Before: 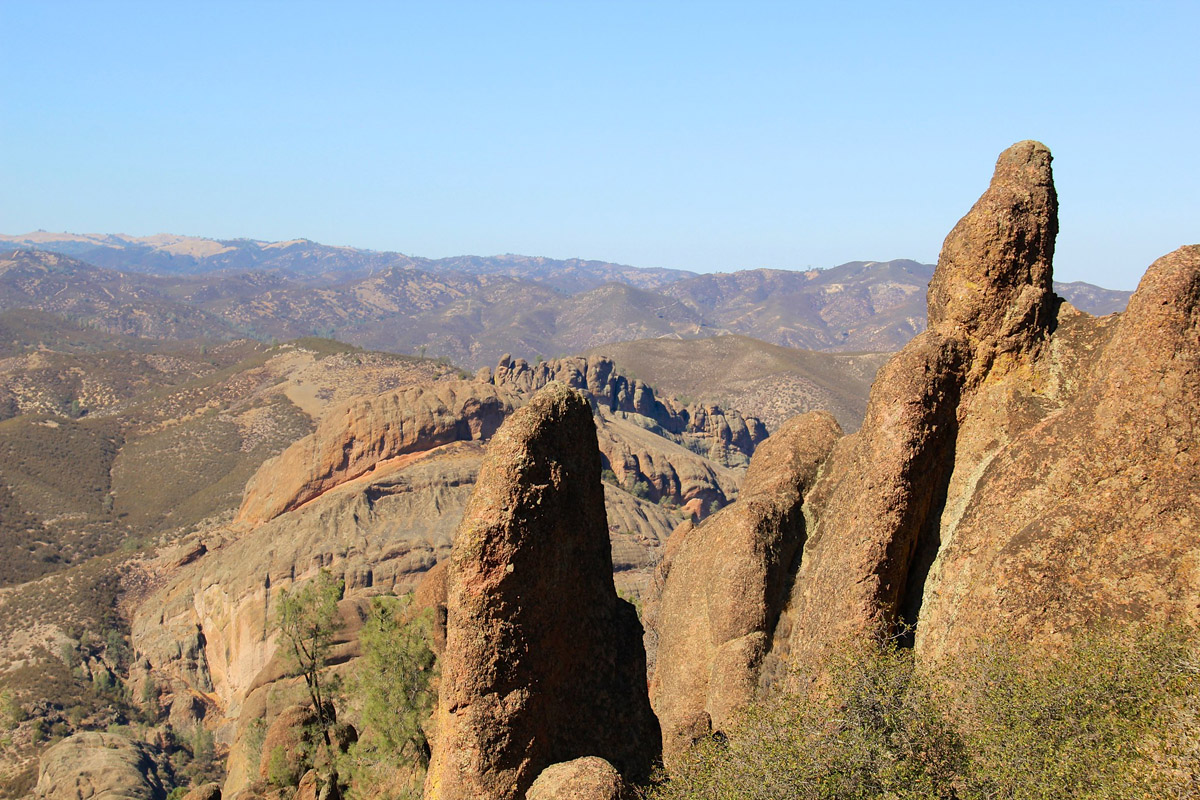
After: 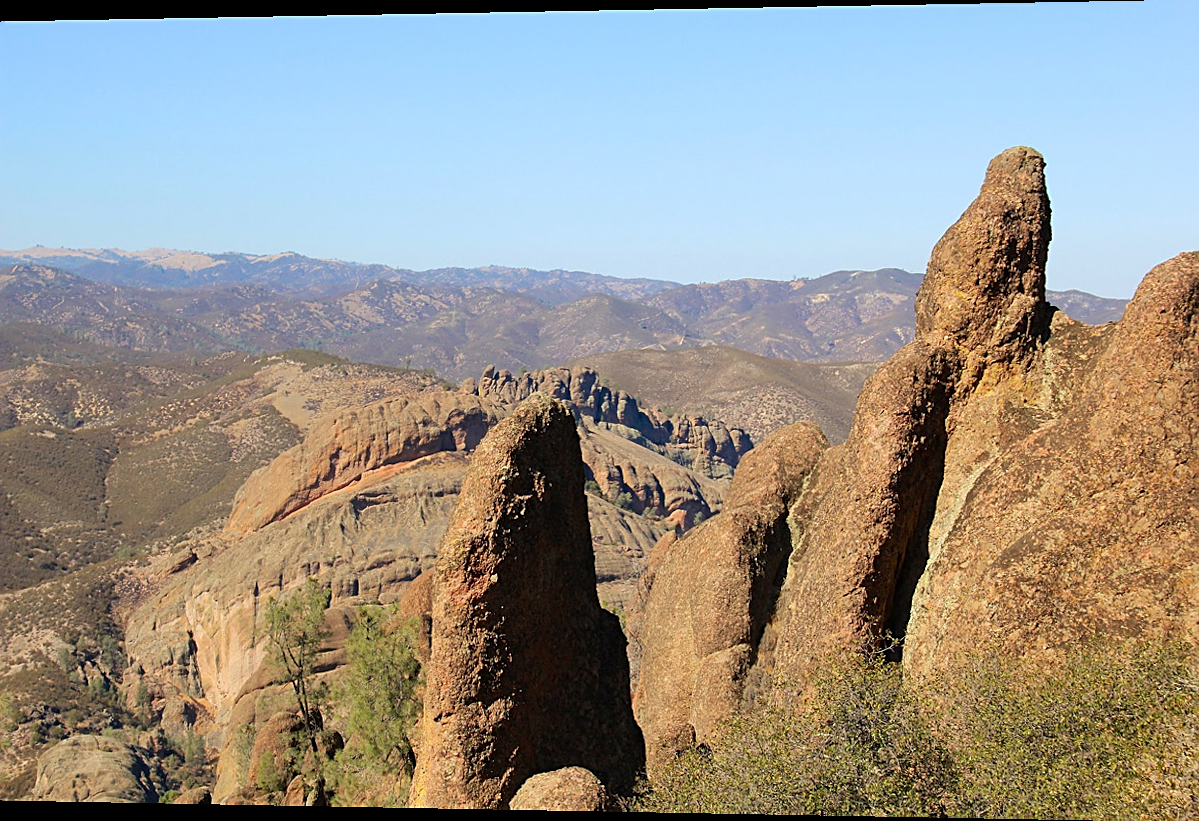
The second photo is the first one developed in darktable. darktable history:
sharpen: on, module defaults
rotate and perspective: lens shift (horizontal) -0.055, automatic cropping off
